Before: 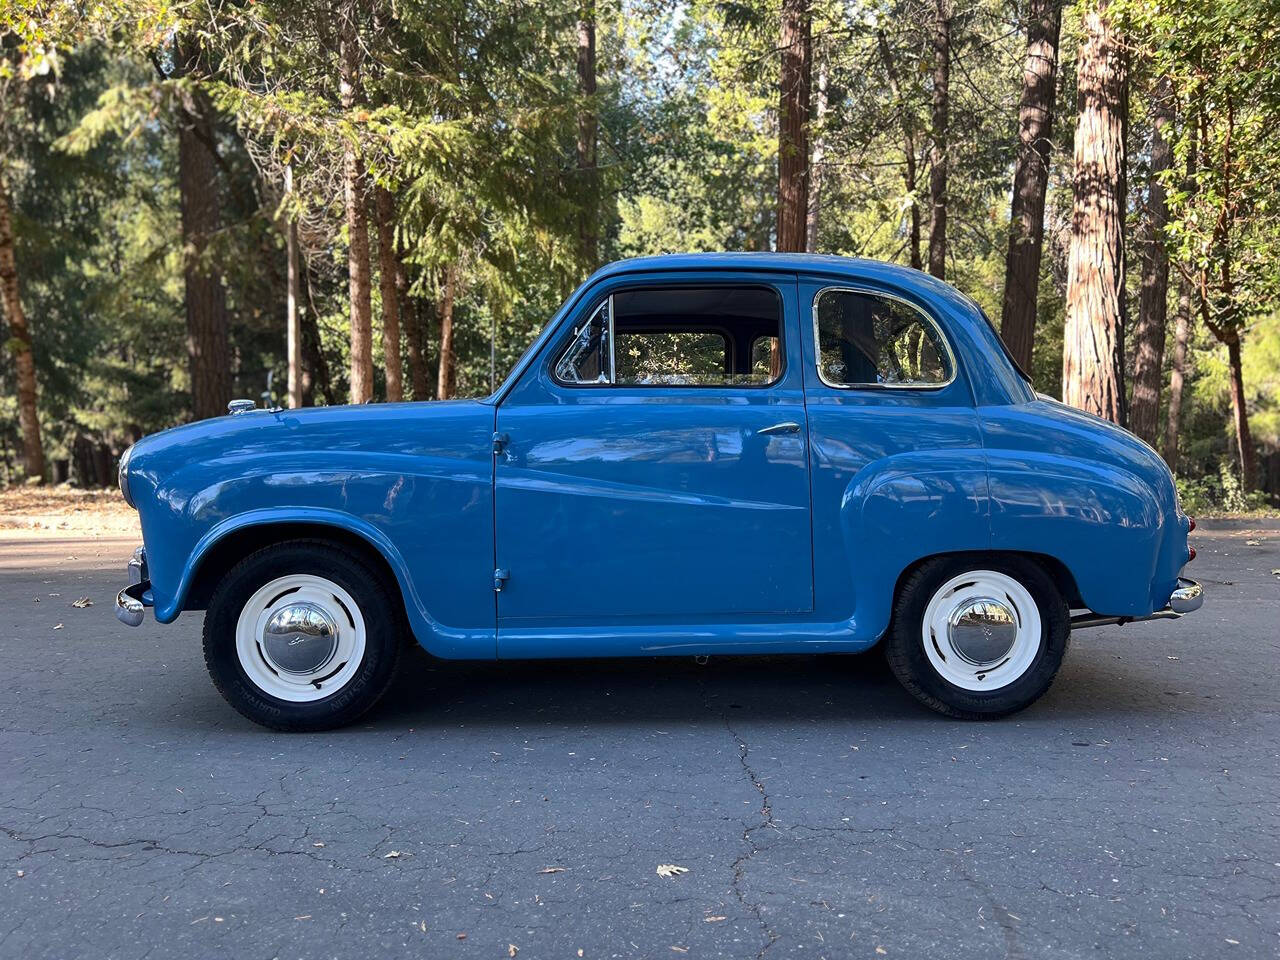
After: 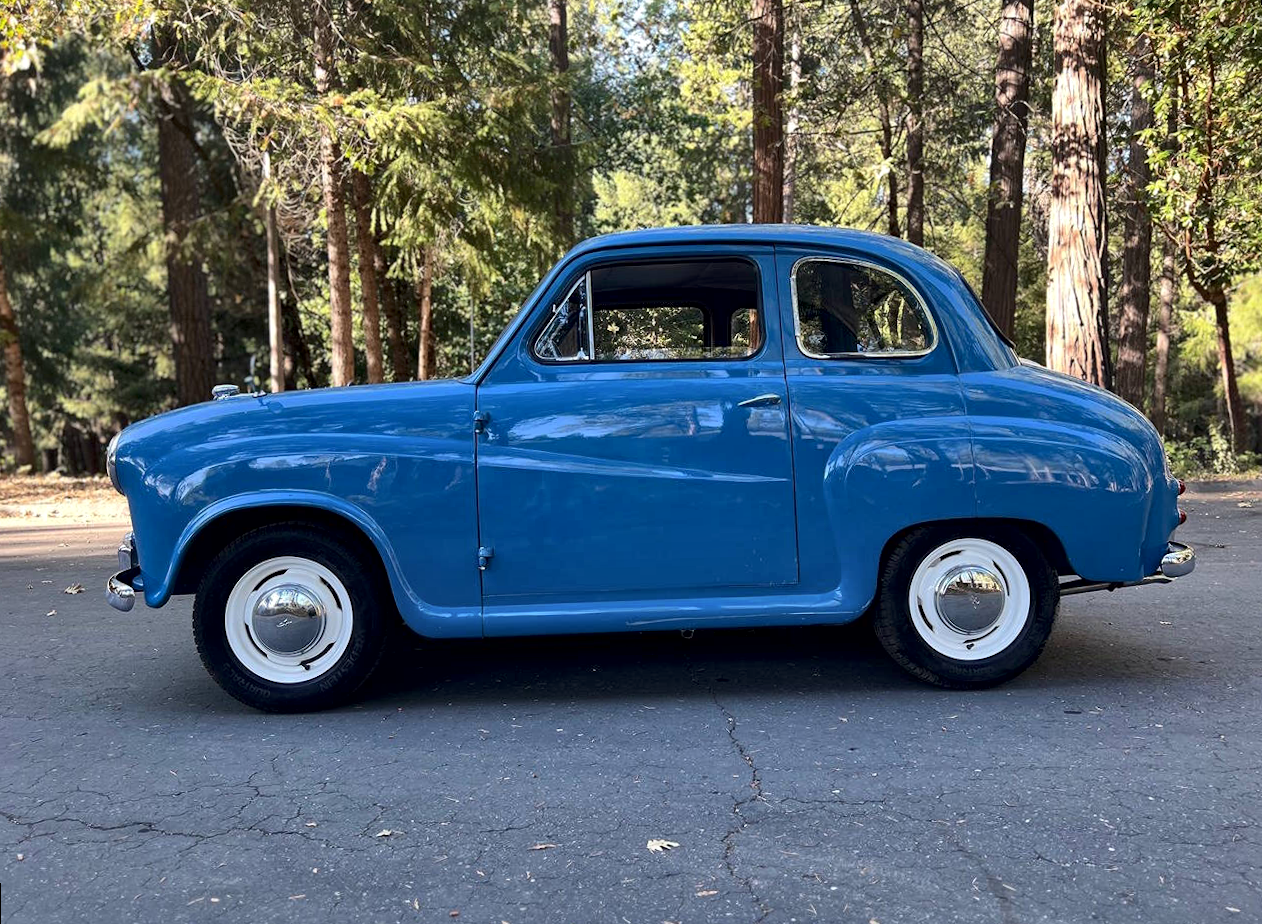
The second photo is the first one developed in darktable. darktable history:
rotate and perspective: rotation -1.32°, lens shift (horizontal) -0.031, crop left 0.015, crop right 0.985, crop top 0.047, crop bottom 0.982
local contrast: mode bilateral grid, contrast 20, coarseness 50, detail 148%, midtone range 0.2
